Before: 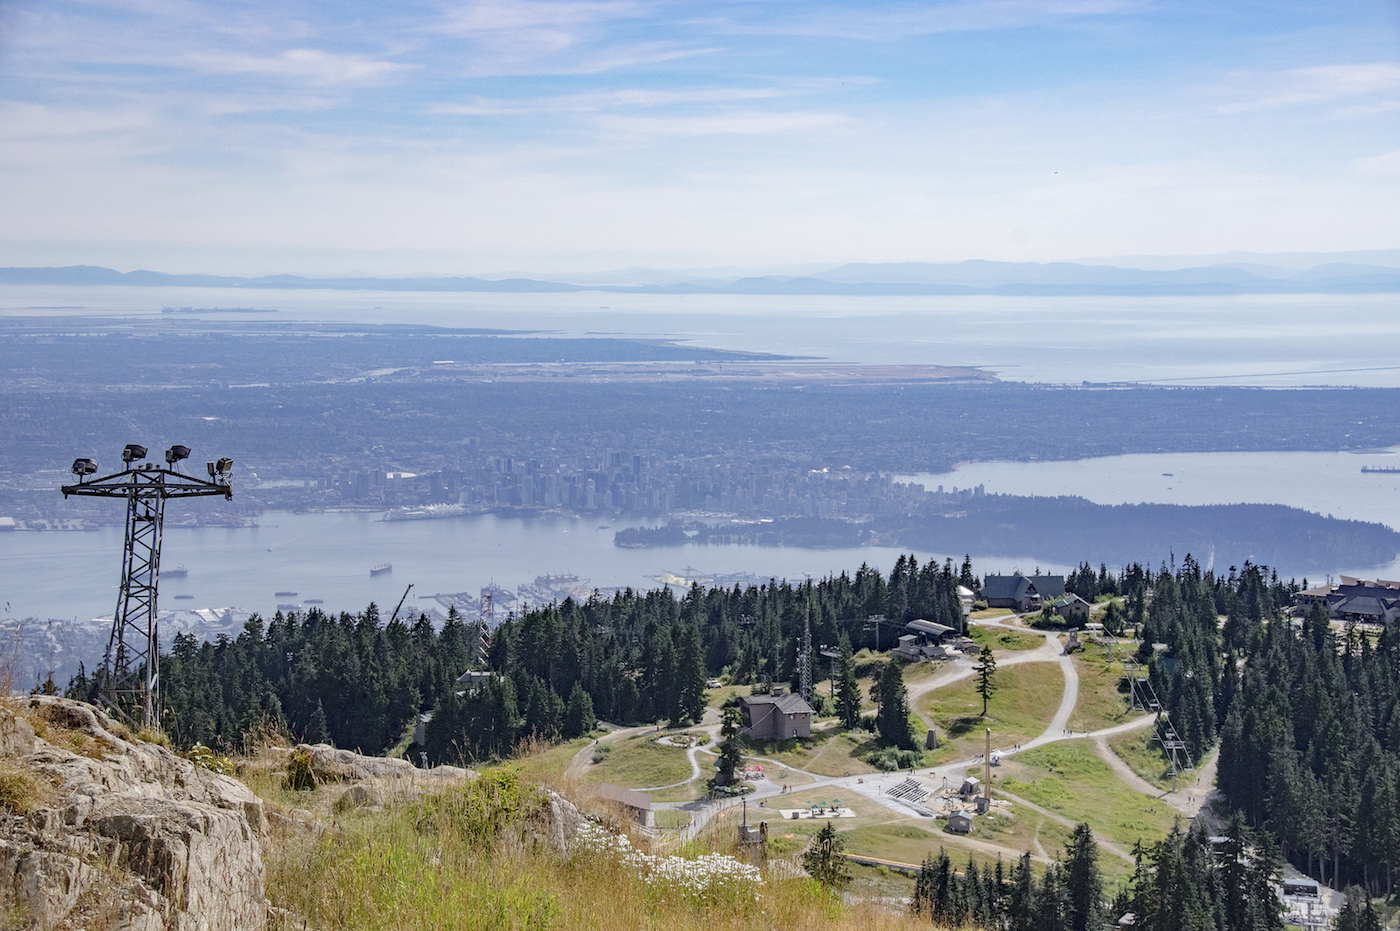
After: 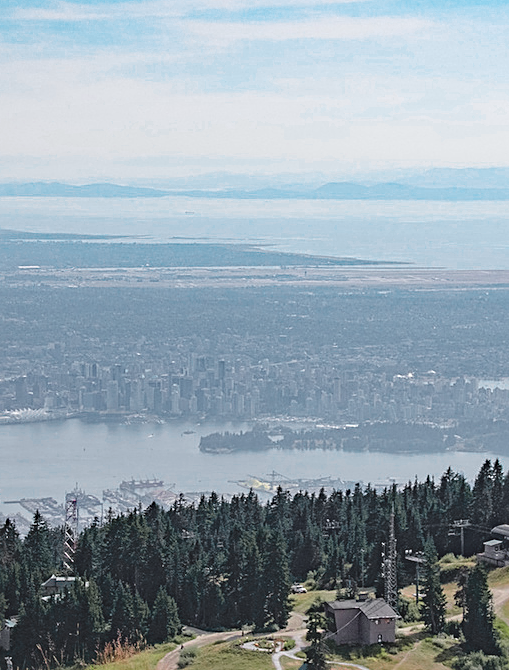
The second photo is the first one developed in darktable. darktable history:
sharpen: on, module defaults
exposure: black level correction -0.015, exposure -0.126 EV, compensate exposure bias true, compensate highlight preservation false
haze removal: compatibility mode true, adaptive false
color zones: curves: ch0 [(0, 0.533) (0.126, 0.533) (0.234, 0.533) (0.368, 0.357) (0.5, 0.5) (0.625, 0.5) (0.74, 0.637) (0.875, 0.5)]; ch1 [(0.004, 0.708) (0.129, 0.662) (0.25, 0.5) (0.375, 0.331) (0.496, 0.396) (0.625, 0.649) (0.739, 0.26) (0.875, 0.5) (1, 0.478)]; ch2 [(0, 0.409) (0.132, 0.403) (0.236, 0.558) (0.379, 0.448) (0.5, 0.5) (0.625, 0.5) (0.691, 0.39) (0.875, 0.5)]
crop and rotate: left 29.663%, top 10.245%, right 33.956%, bottom 17.726%
